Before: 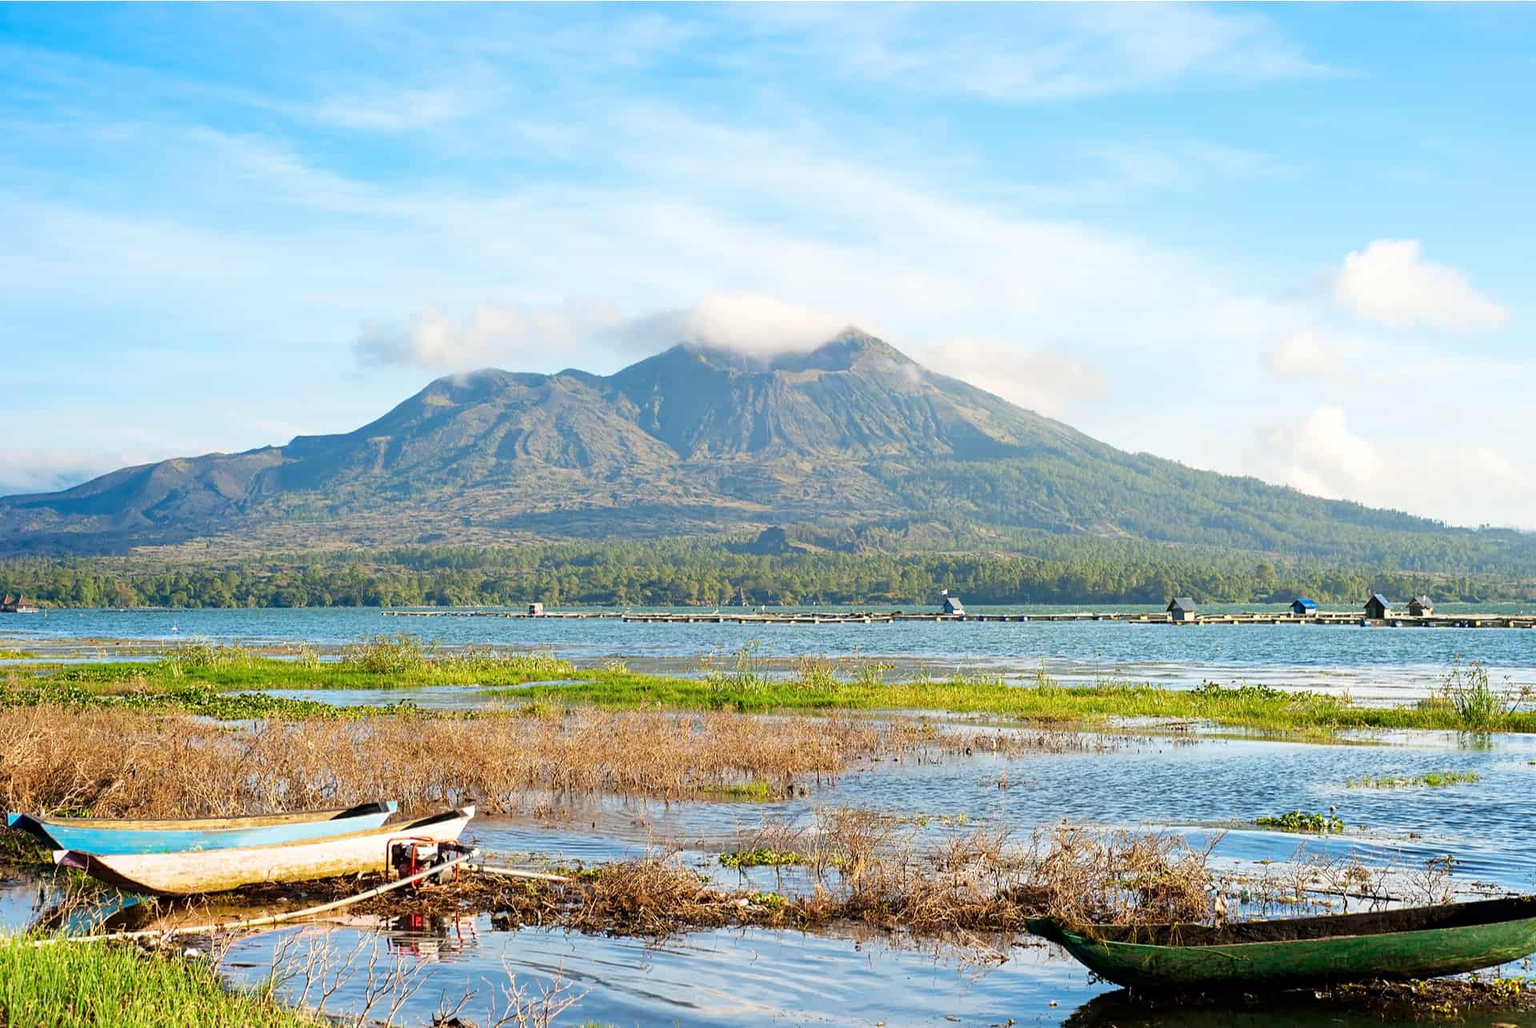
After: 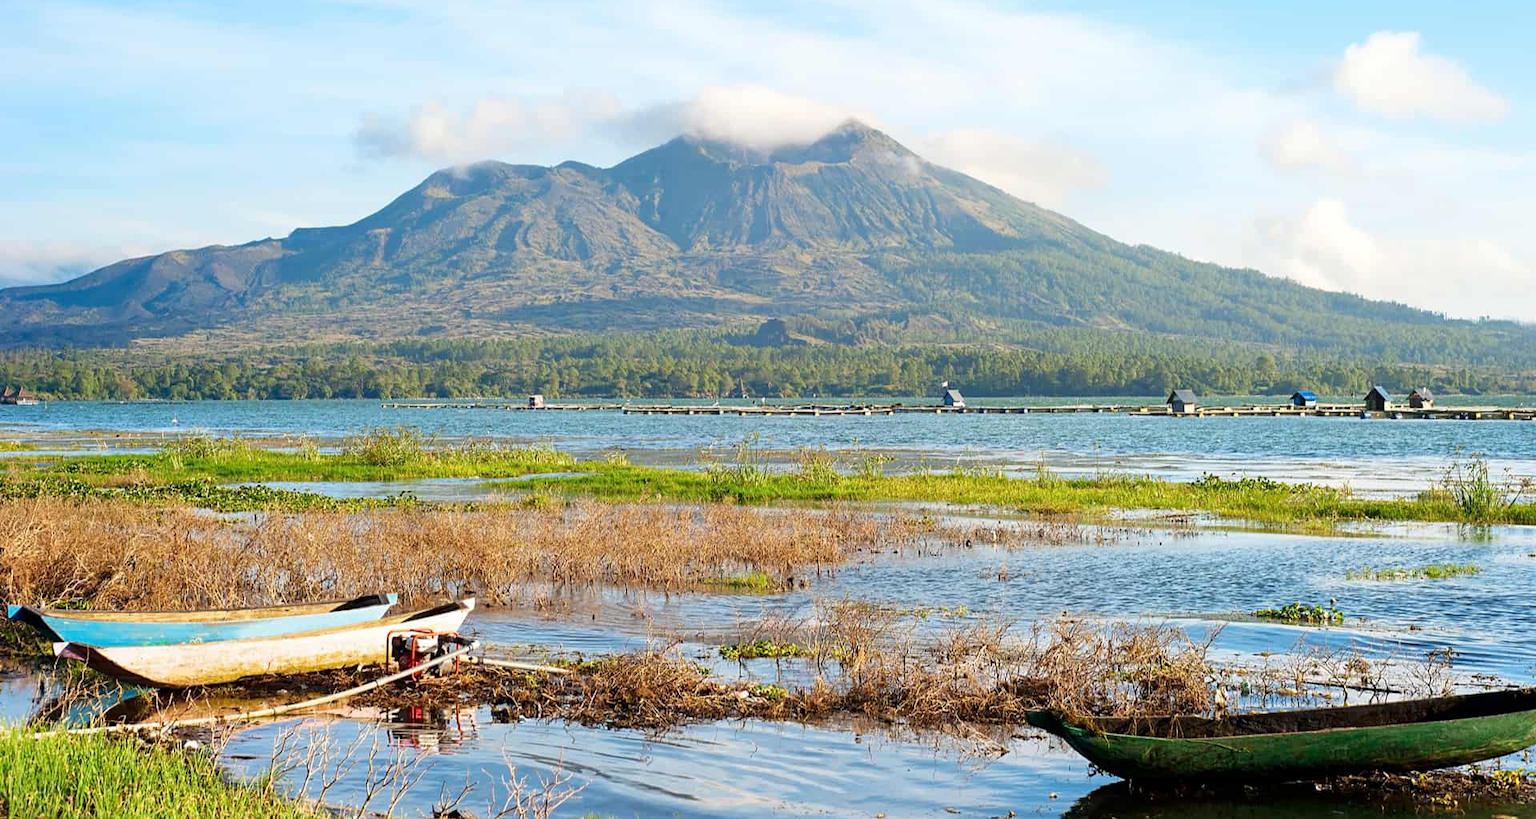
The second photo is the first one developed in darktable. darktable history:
crop and rotate: top 20.274%
